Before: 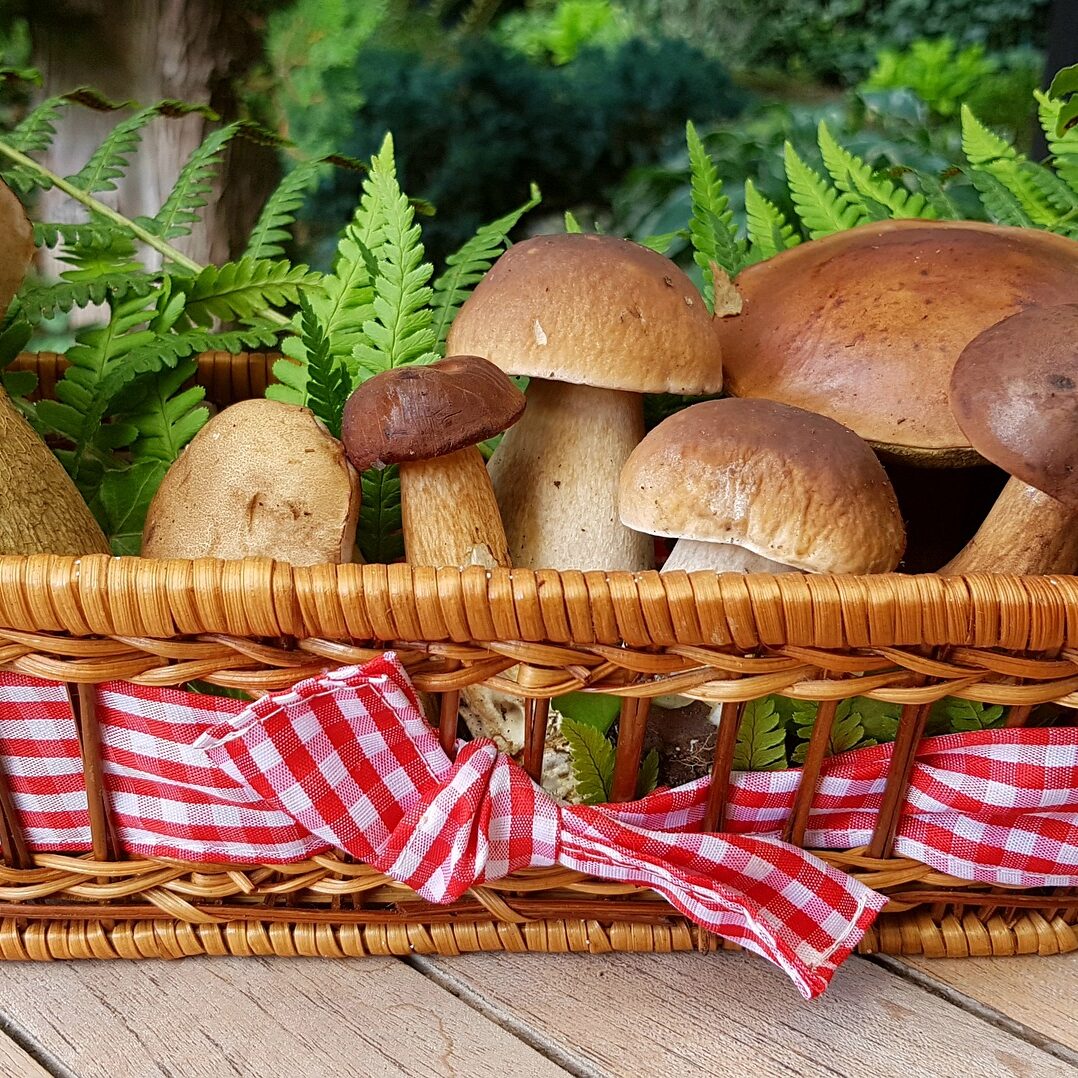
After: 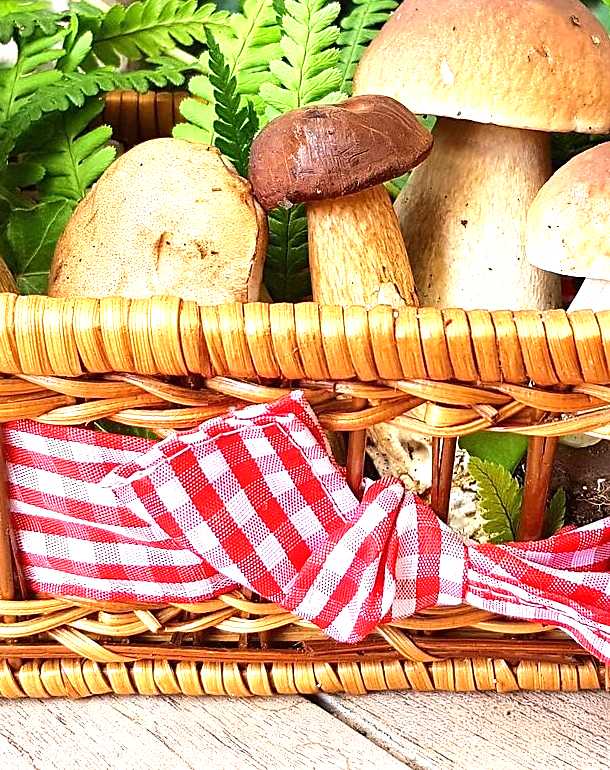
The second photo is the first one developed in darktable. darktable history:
crop: left 8.705%, top 24.222%, right 34.666%, bottom 4.318%
sharpen: radius 1.458, amount 0.391, threshold 1.604
exposure: exposure 0.944 EV, compensate highlight preservation false
tone equalizer: -8 EV -0.453 EV, -7 EV -0.395 EV, -6 EV -0.304 EV, -5 EV -0.236 EV, -3 EV 0.242 EV, -2 EV 0.351 EV, -1 EV 0.384 EV, +0 EV 0.435 EV, edges refinement/feathering 500, mask exposure compensation -1.57 EV, preserve details no
